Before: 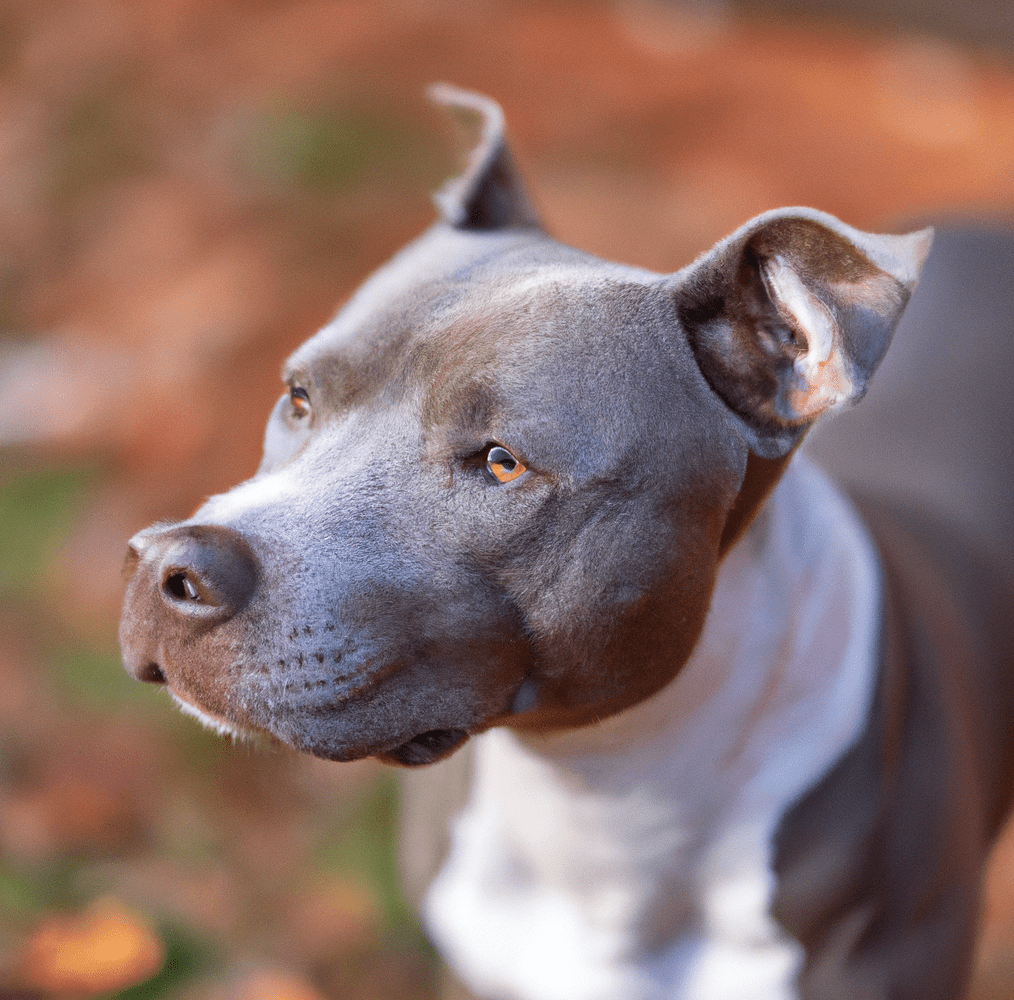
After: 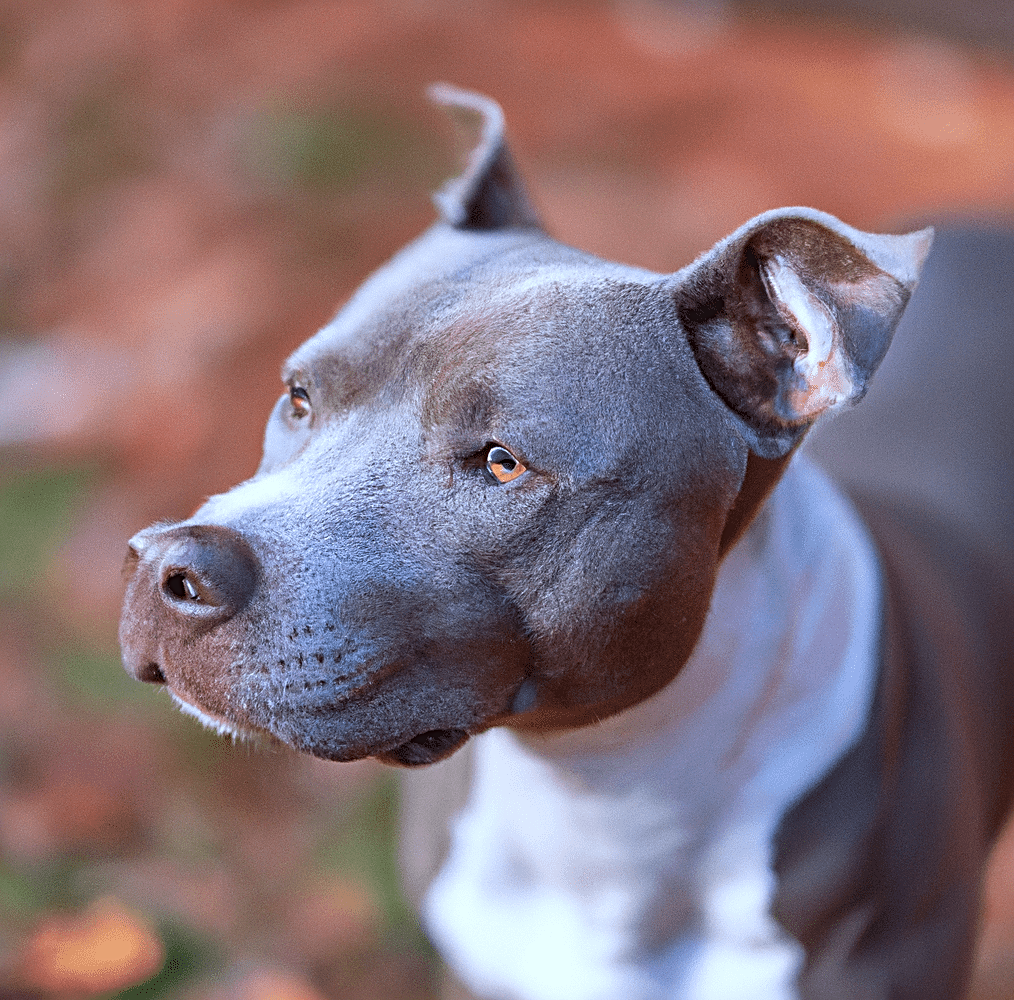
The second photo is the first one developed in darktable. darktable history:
sharpen: radius 2.676, amount 0.669
color correction: highlights a* -2.24, highlights b* -18.1
